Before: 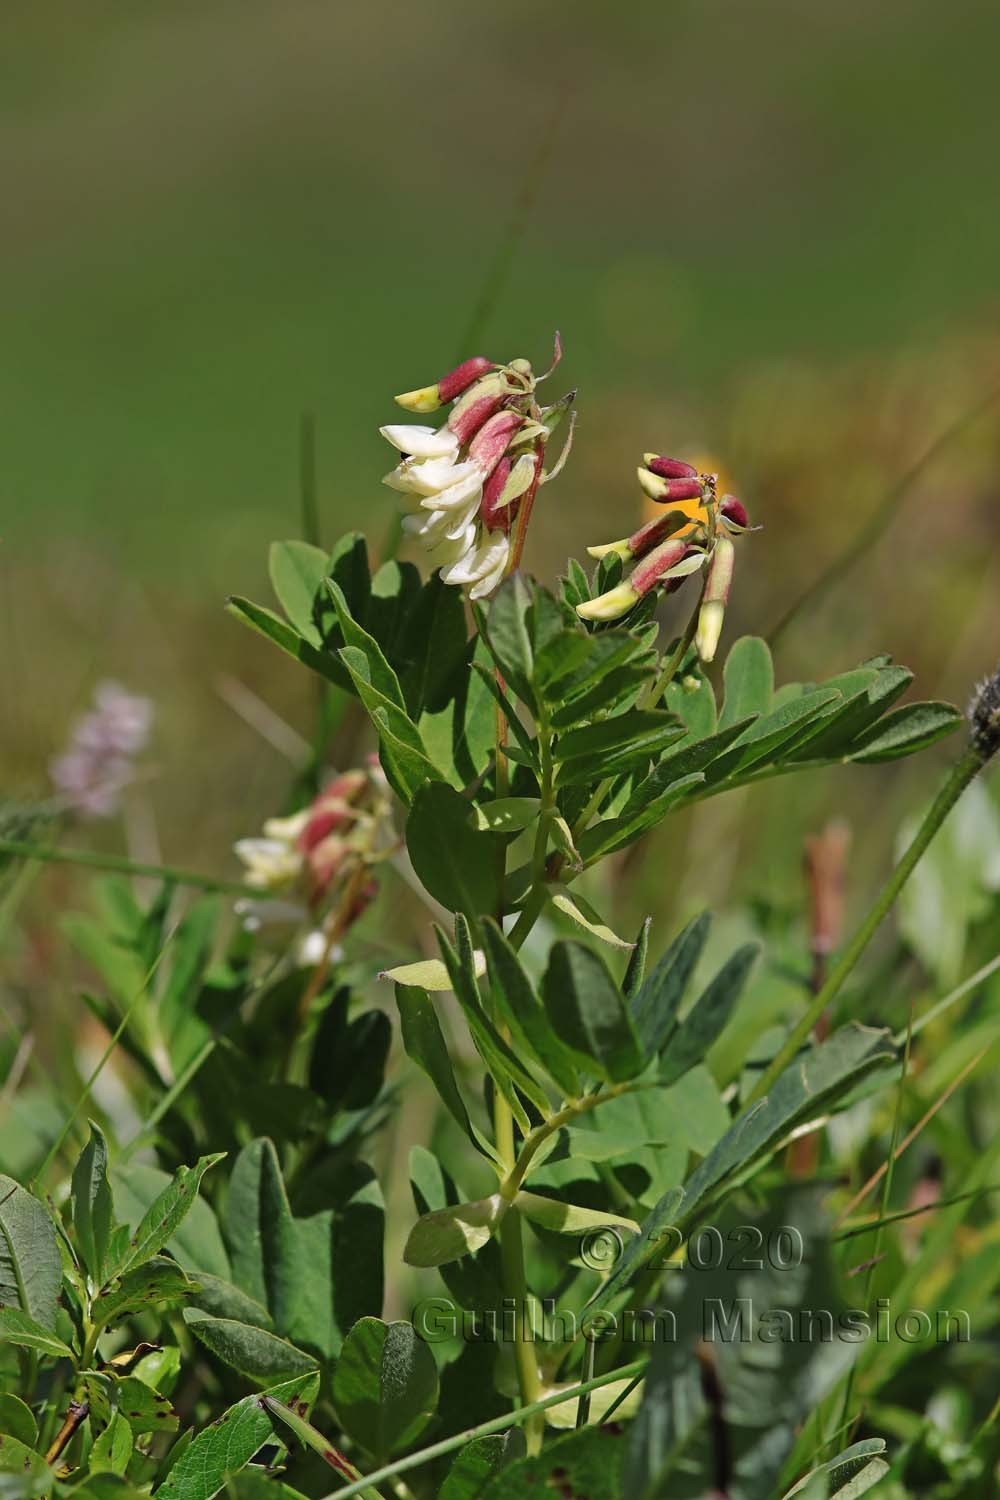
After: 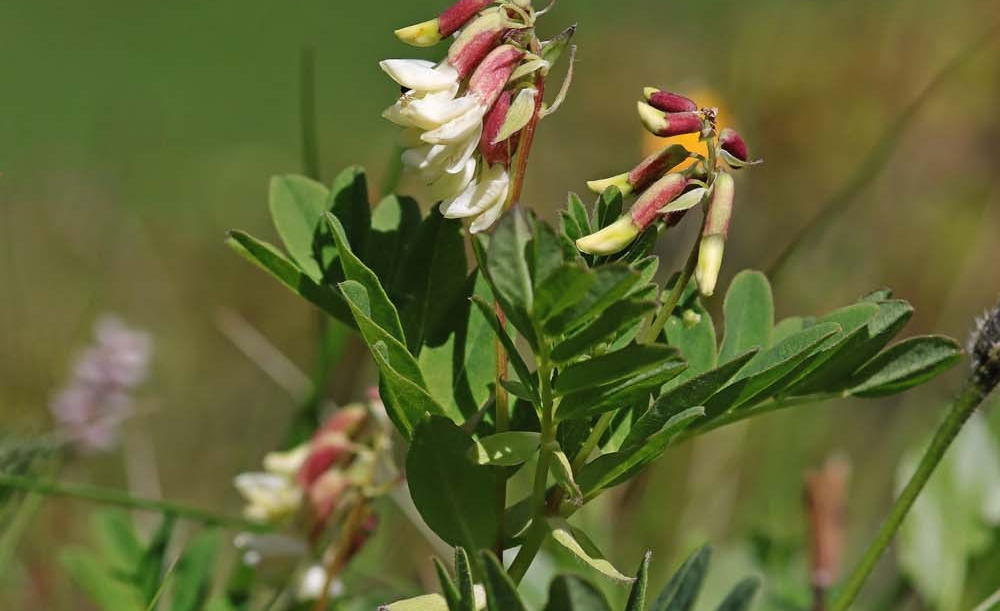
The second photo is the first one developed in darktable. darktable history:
exposure: compensate highlight preservation false
crop and rotate: top 24.408%, bottom 34.799%
tone equalizer: edges refinement/feathering 500, mask exposure compensation -1.57 EV, preserve details no
